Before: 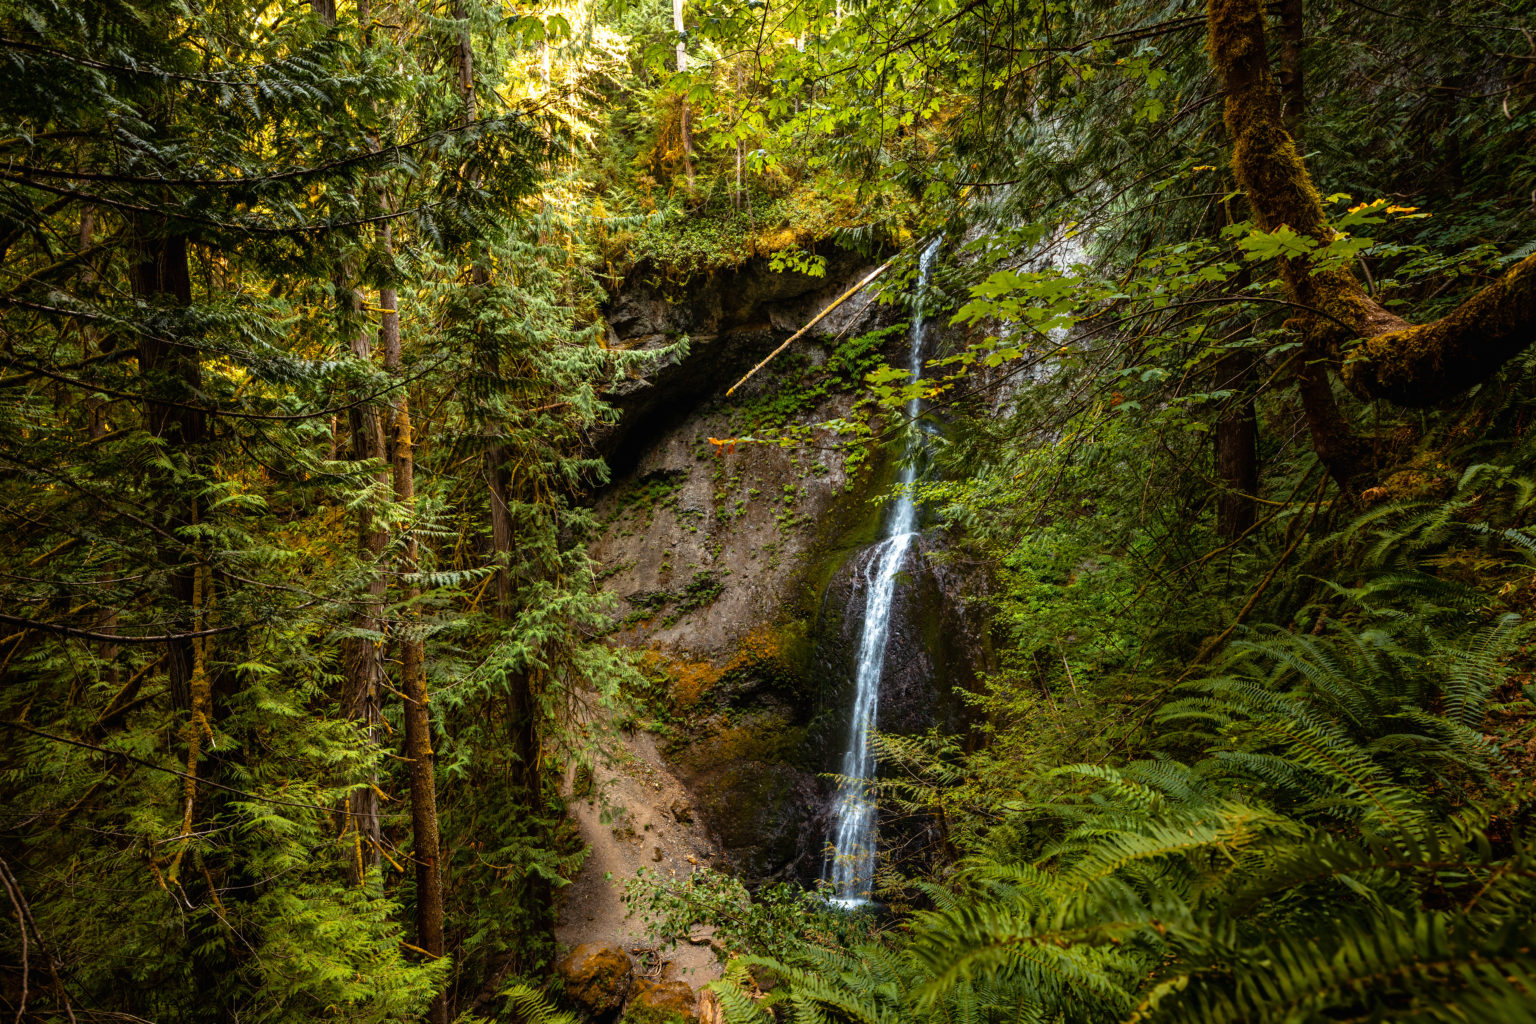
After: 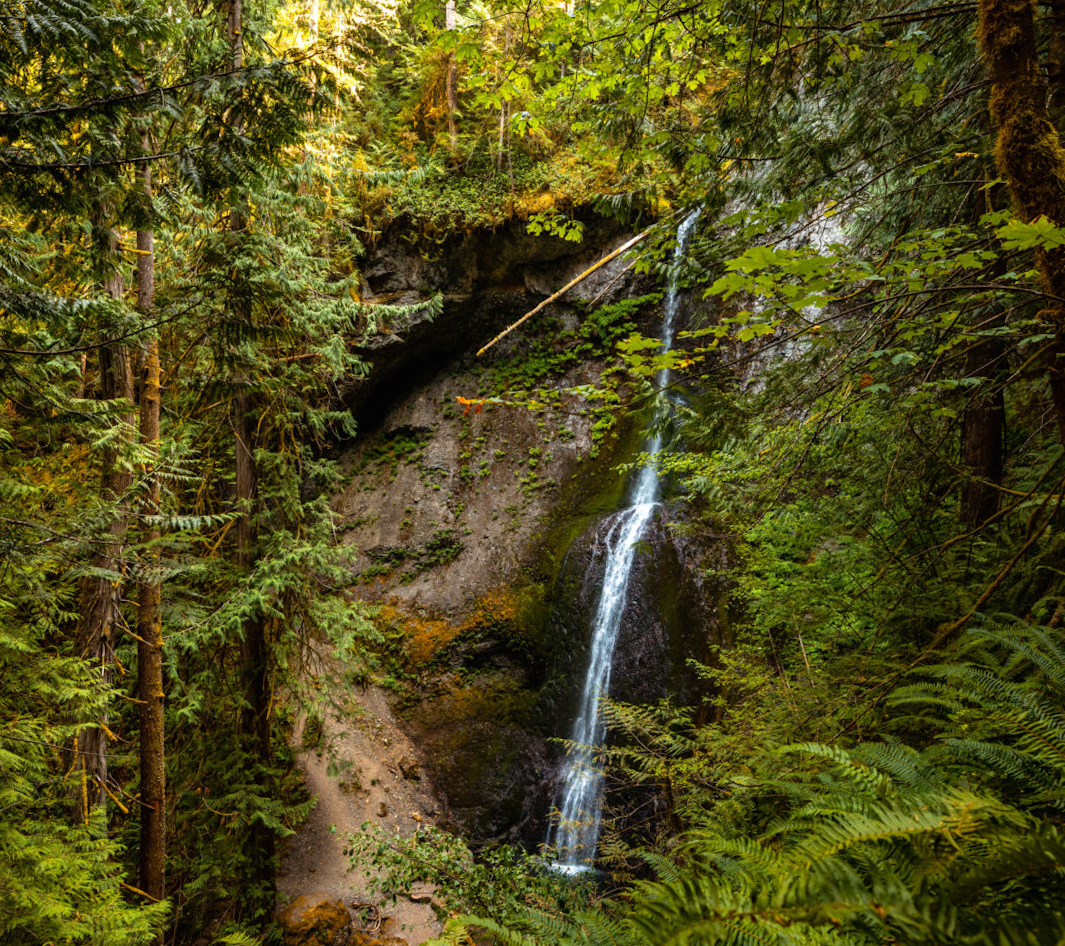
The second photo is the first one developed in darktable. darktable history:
crop and rotate: angle -3.17°, left 13.996%, top 0.02%, right 10.994%, bottom 0.059%
